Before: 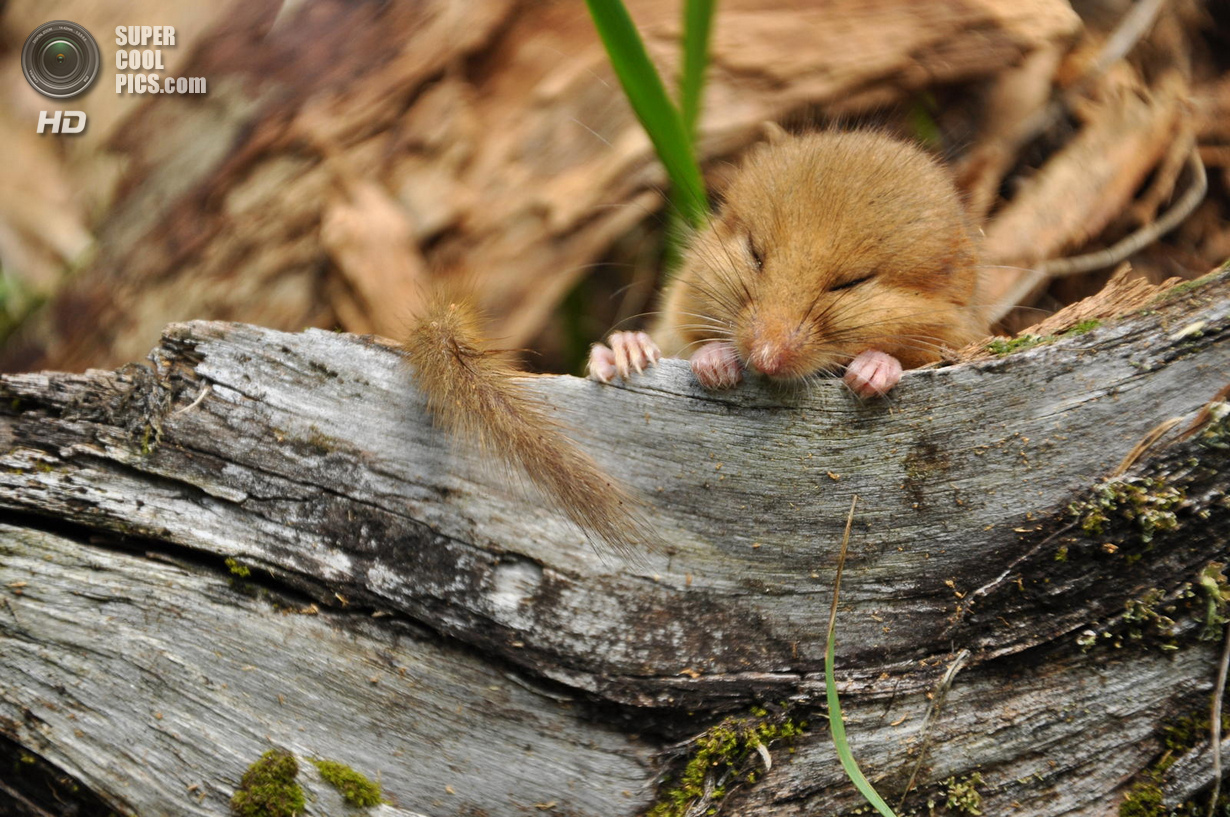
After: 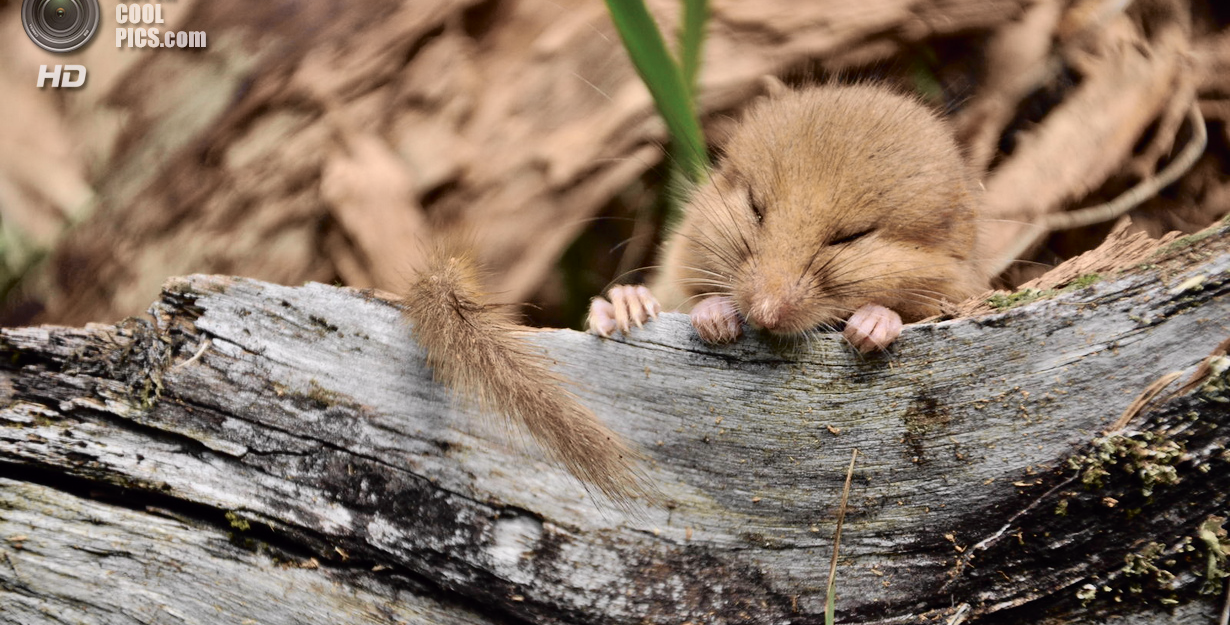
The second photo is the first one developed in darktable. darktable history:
shadows and highlights: radius 109.04, shadows 23.25, highlights -59.13, low approximation 0.01, soften with gaussian
tone curve: curves: ch0 [(0, 0) (0.105, 0.044) (0.195, 0.128) (0.283, 0.283) (0.384, 0.404) (0.485, 0.531) (0.635, 0.7) (0.832, 0.858) (1, 0.977)]; ch1 [(0, 0) (0.161, 0.092) (0.35, 0.33) (0.379, 0.401) (0.448, 0.478) (0.498, 0.503) (0.531, 0.537) (0.586, 0.563) (0.687, 0.648) (1, 1)]; ch2 [(0, 0) (0.359, 0.372) (0.437, 0.437) (0.483, 0.484) (0.53, 0.515) (0.556, 0.553) (0.635, 0.589) (1, 1)], color space Lab, independent channels, preserve colors none
crop: top 5.654%, bottom 17.79%
